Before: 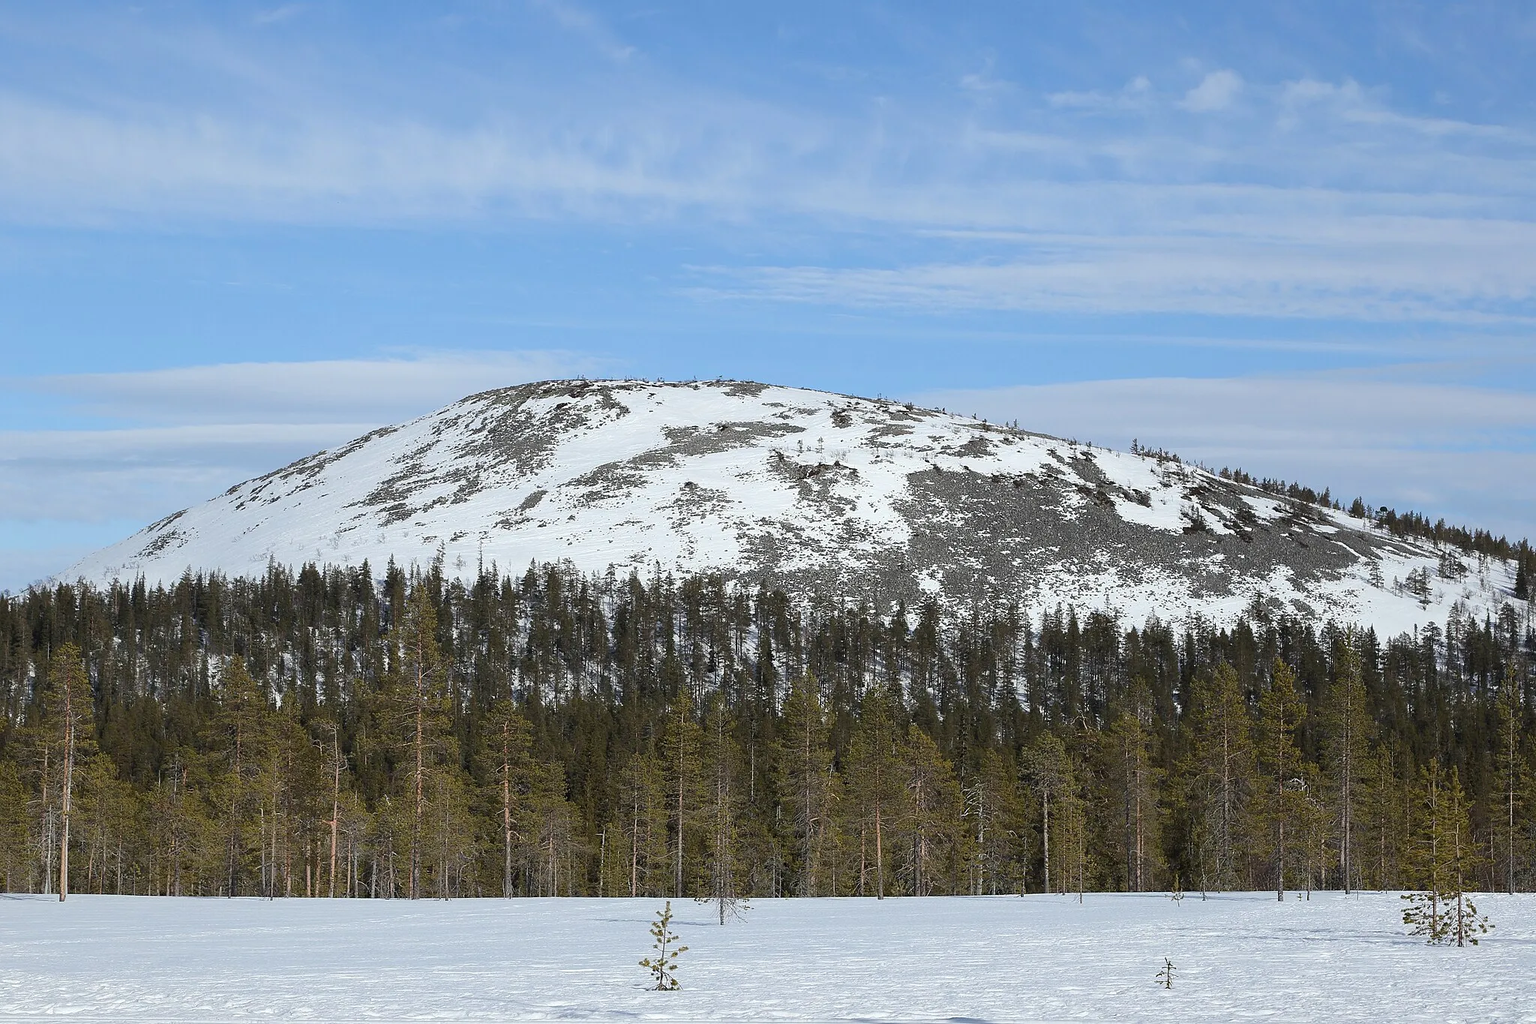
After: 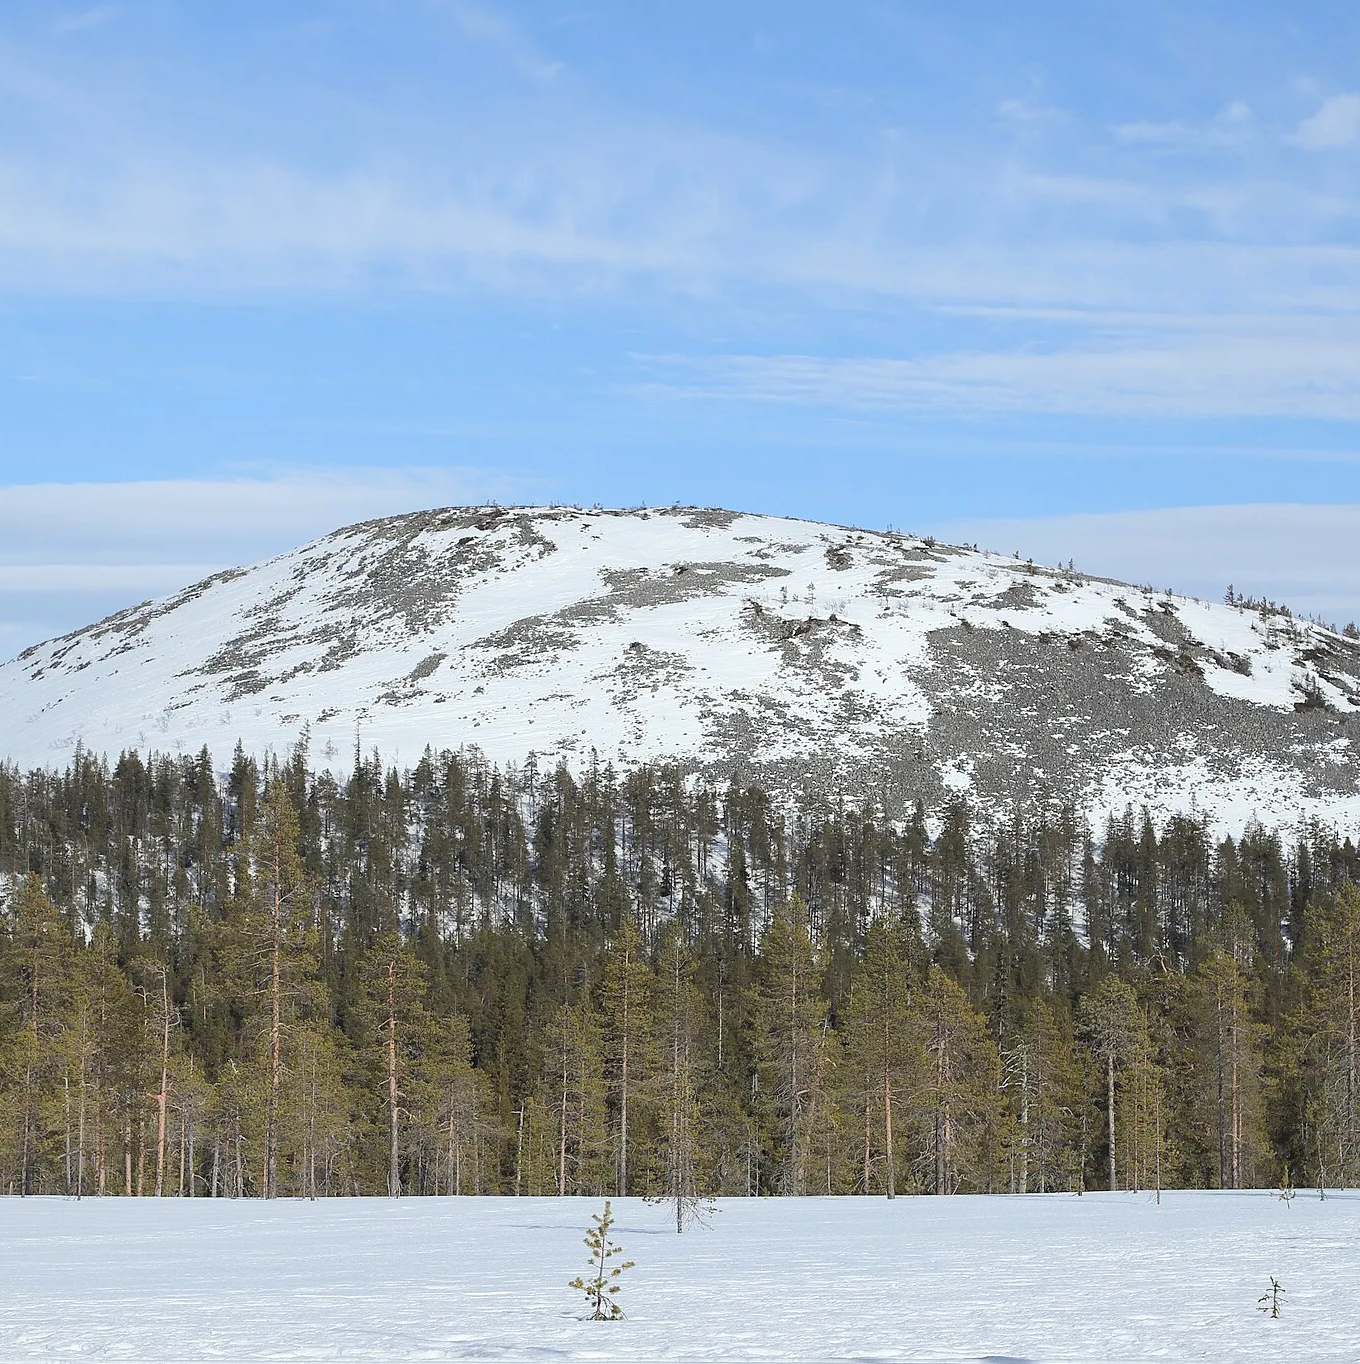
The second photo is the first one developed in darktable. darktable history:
crop and rotate: left 13.864%, right 19.695%
contrast brightness saturation: brightness 0.154
